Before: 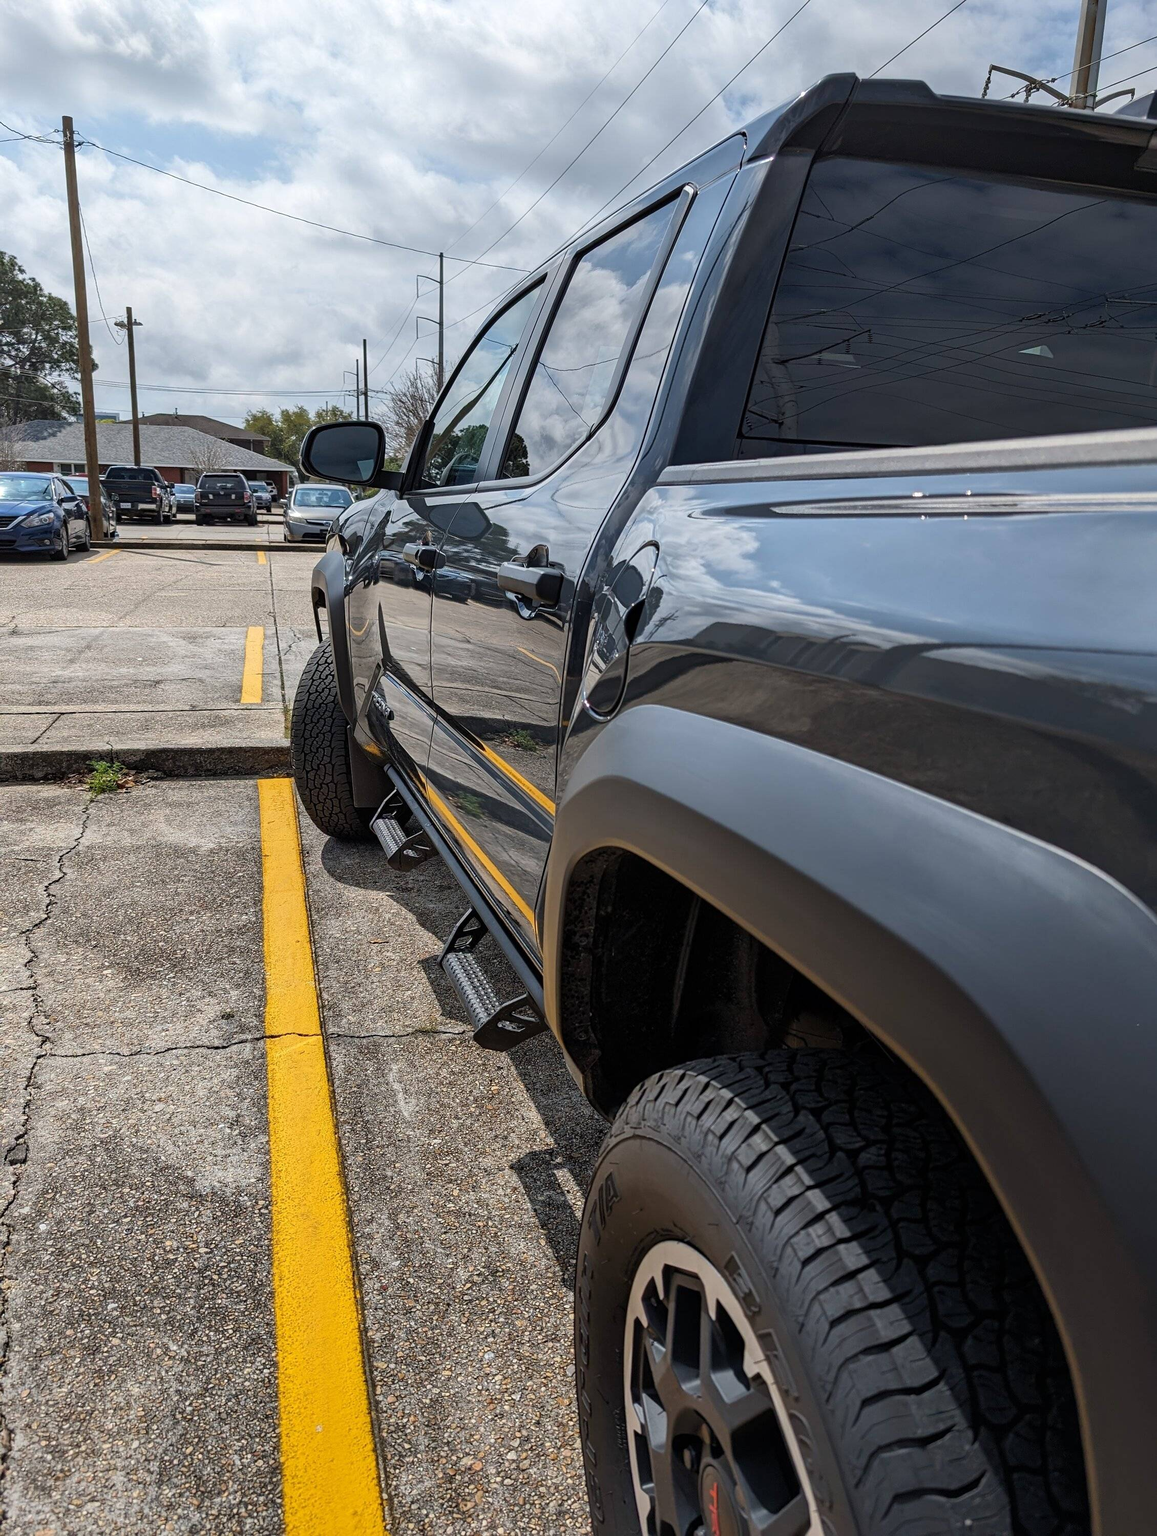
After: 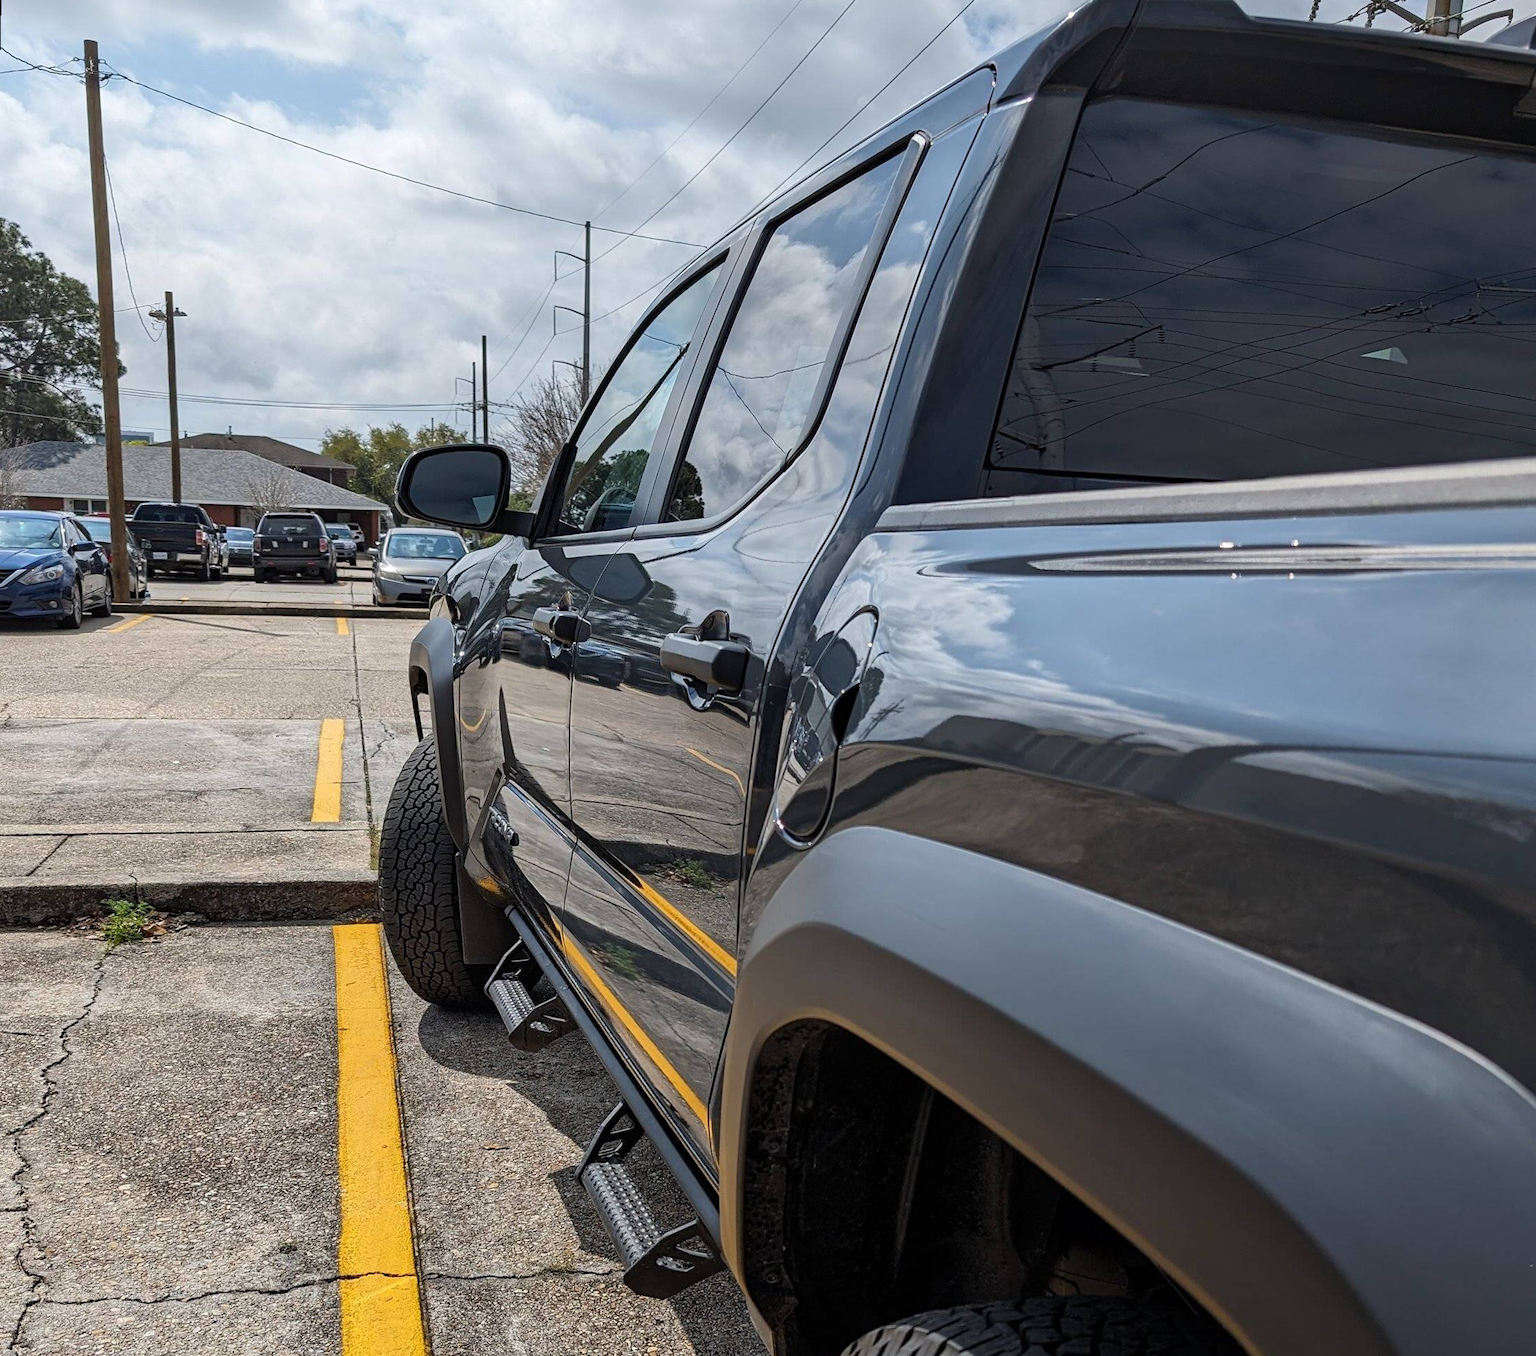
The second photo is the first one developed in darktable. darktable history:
crop and rotate: top 4.848%, bottom 29.503%
rotate and perspective: rotation 0.226°, lens shift (vertical) -0.042, crop left 0.023, crop right 0.982, crop top 0.006, crop bottom 0.994
